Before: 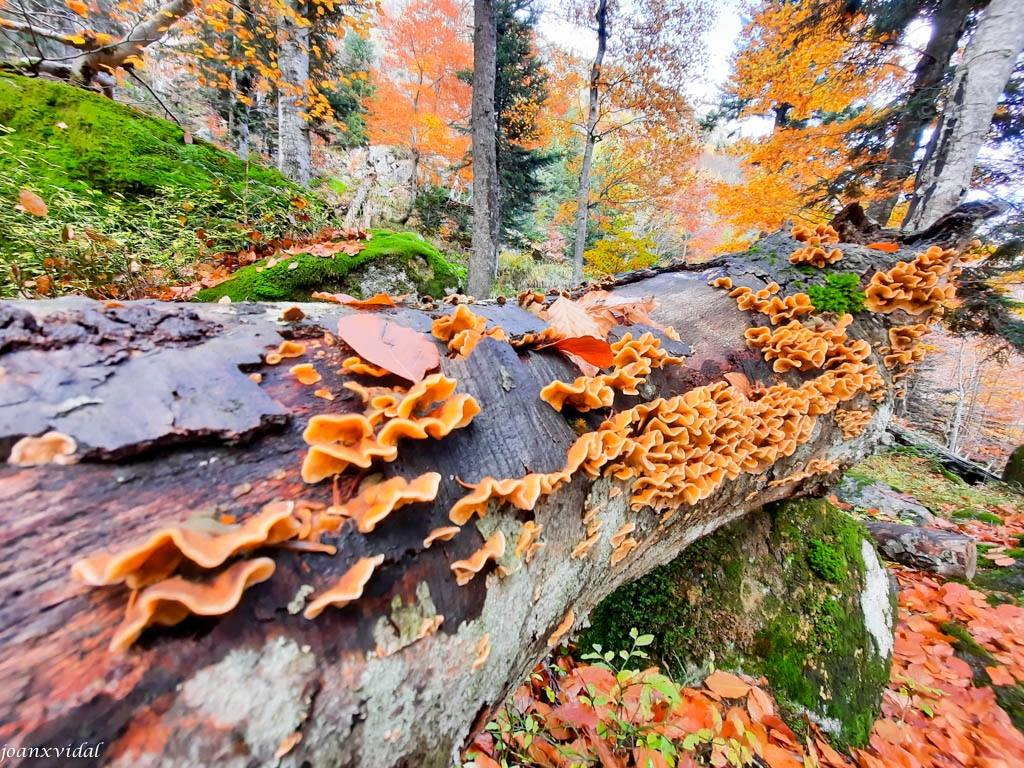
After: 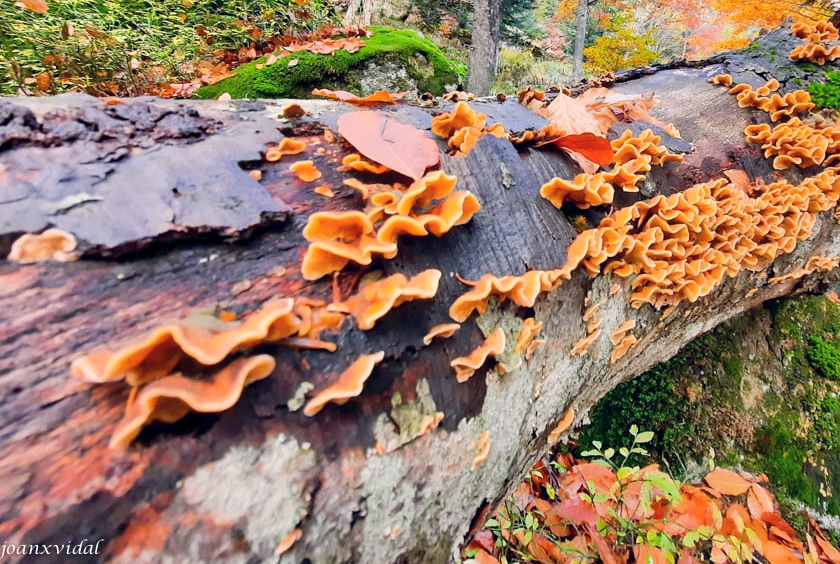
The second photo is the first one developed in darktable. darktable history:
color balance rgb: shadows lift › hue 87.51°, highlights gain › chroma 1.62%, highlights gain › hue 55.1°, global offset › chroma 0.06%, global offset › hue 253.66°, linear chroma grading › global chroma 0.5%
crop: top 26.531%, right 17.959%
